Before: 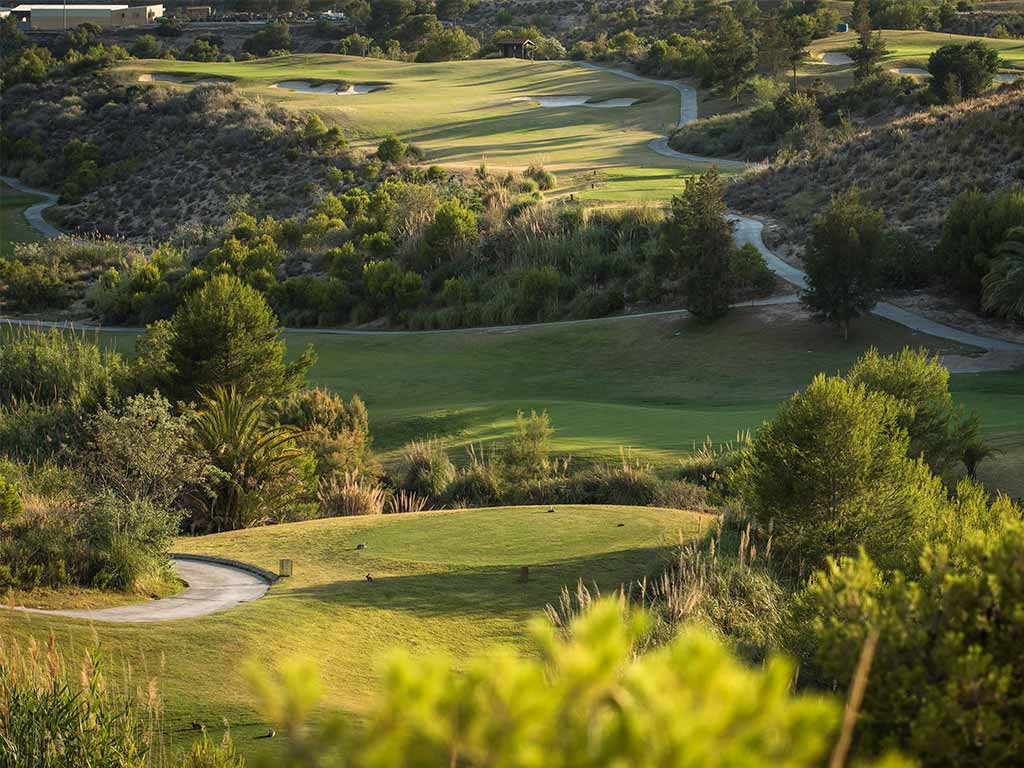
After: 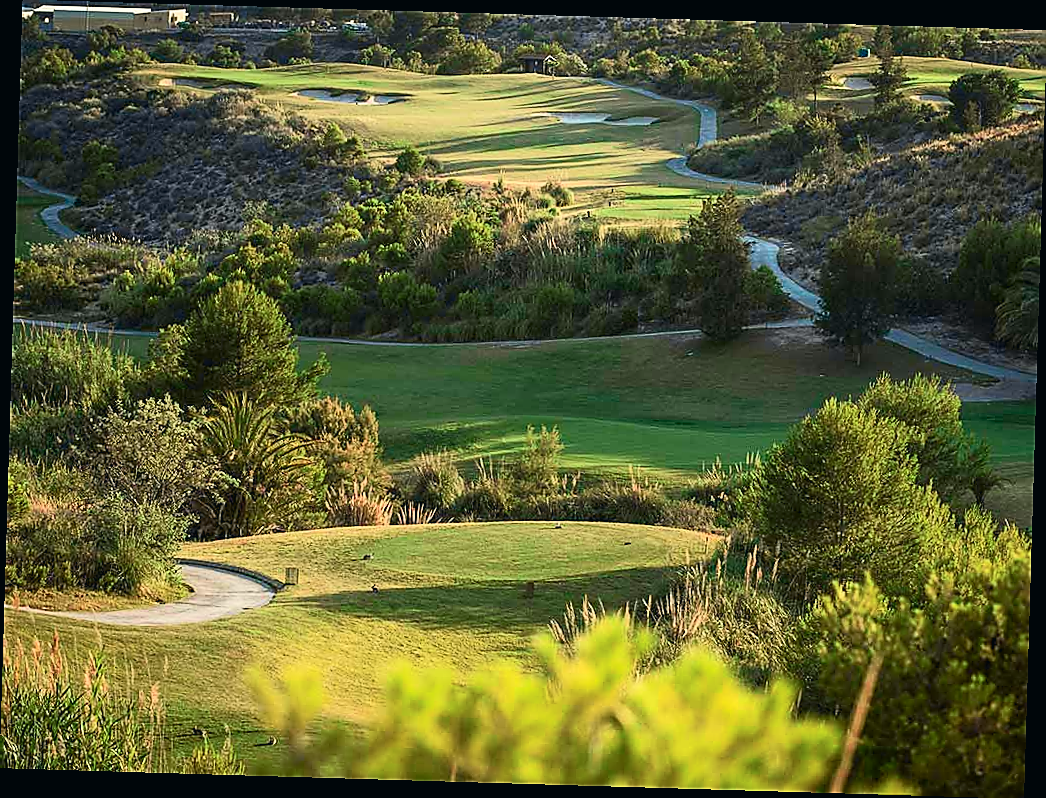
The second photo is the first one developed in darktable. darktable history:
color balance rgb: perceptual saturation grading › global saturation 10%, global vibrance 10%
sharpen: radius 1.4, amount 1.25, threshold 0.7
tone curve: curves: ch0 [(0, 0.013) (0.104, 0.103) (0.258, 0.267) (0.448, 0.487) (0.709, 0.794) (0.886, 0.922) (0.994, 0.971)]; ch1 [(0, 0) (0.335, 0.298) (0.446, 0.413) (0.488, 0.484) (0.515, 0.508) (0.566, 0.593) (0.635, 0.661) (1, 1)]; ch2 [(0, 0) (0.314, 0.301) (0.437, 0.403) (0.502, 0.494) (0.528, 0.54) (0.557, 0.559) (0.612, 0.62) (0.715, 0.691) (1, 1)], color space Lab, independent channels, preserve colors none
base curve: preserve colors none
rotate and perspective: rotation 1.72°, automatic cropping off
